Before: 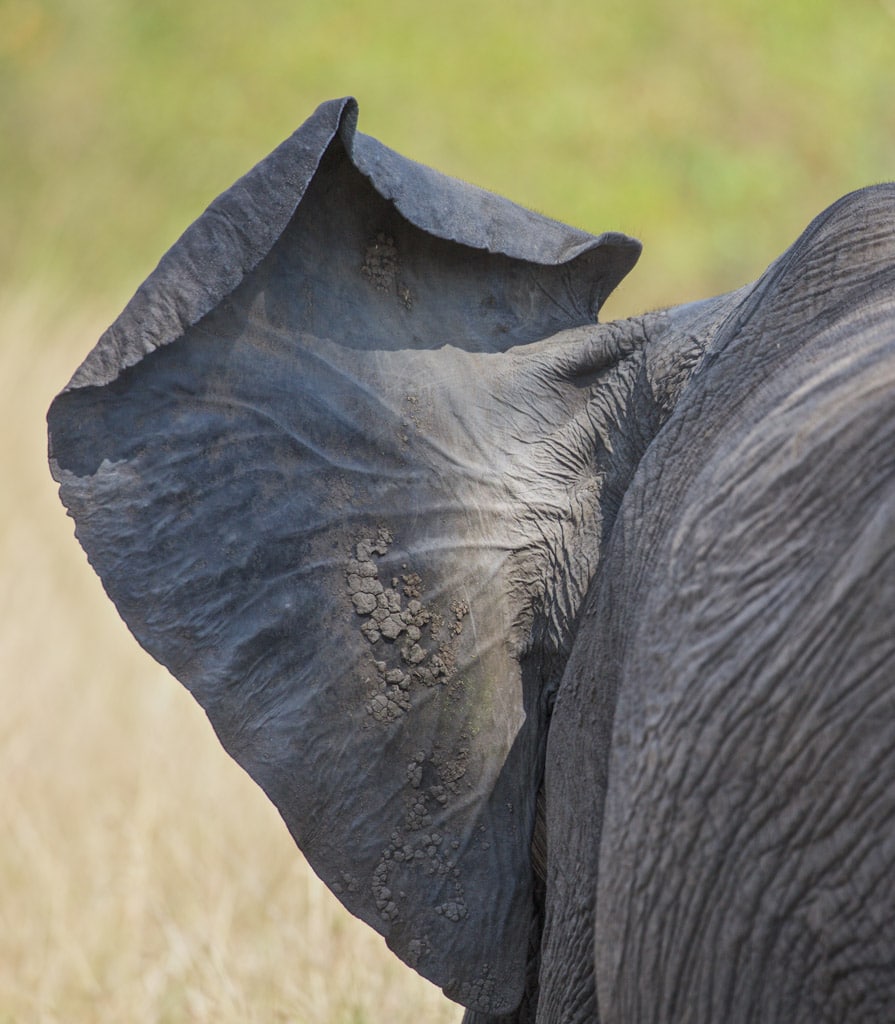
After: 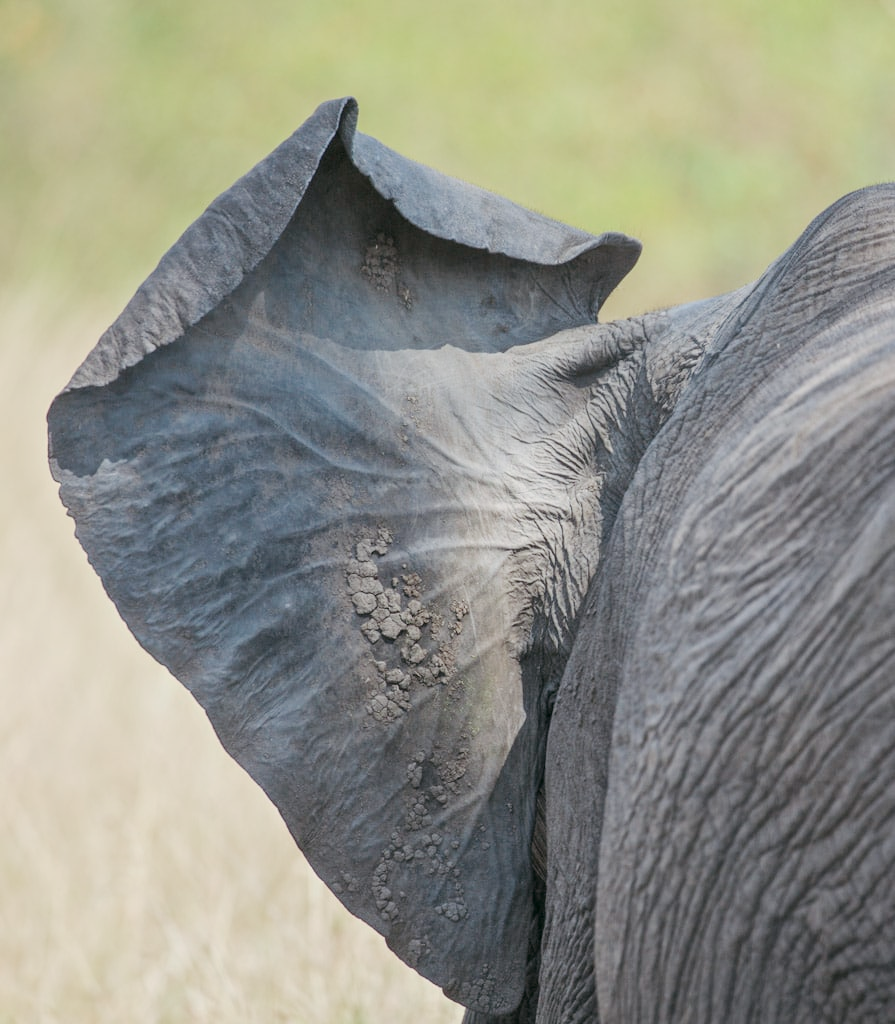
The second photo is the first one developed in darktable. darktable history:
tone curve: curves: ch0 [(0, 0) (0.003, 0.004) (0.011, 0.015) (0.025, 0.033) (0.044, 0.058) (0.069, 0.091) (0.1, 0.131) (0.136, 0.179) (0.177, 0.233) (0.224, 0.295) (0.277, 0.364) (0.335, 0.434) (0.399, 0.51) (0.468, 0.583) (0.543, 0.654) (0.623, 0.724) (0.709, 0.789) (0.801, 0.852) (0.898, 0.924) (1, 1)], preserve colors none
color look up table: target L [62.47, 44.07, 31.95, 199.92, 100, 80.67, 69.43, 59.56, 56.54, 48.42, 42.94, 43.16, 34.72, 26.18, 71.03, 58.9, 51.25, 47.94, 36.39, 25.61, 63.64, 48.63, 43.76, 27.01, 0 ×25], target a [-19.19, -28.1, -8.1, 0.011, -0.001, 0.092, -0.303, 15.95, 15.78, 30.57, -0.143, 41.37, 40.59, 10.76, -0.612, -0.856, 4.607, 40.19, 1.57, 16.46, -25.21, -23.25, -6.334, -0.522, 0 ×25], target b [44.06, 24.25, 15.32, -0.137, 0.007, 0.98, 64.2, 53.93, 13.12, 42.72, 0.037, 15.04, 21.51, 10.02, -0.706, 0.069, -19.82, -11.96, -33.72, -11.75, -2.477, -20.7, -18.16, -0.3, 0 ×25], num patches 24
